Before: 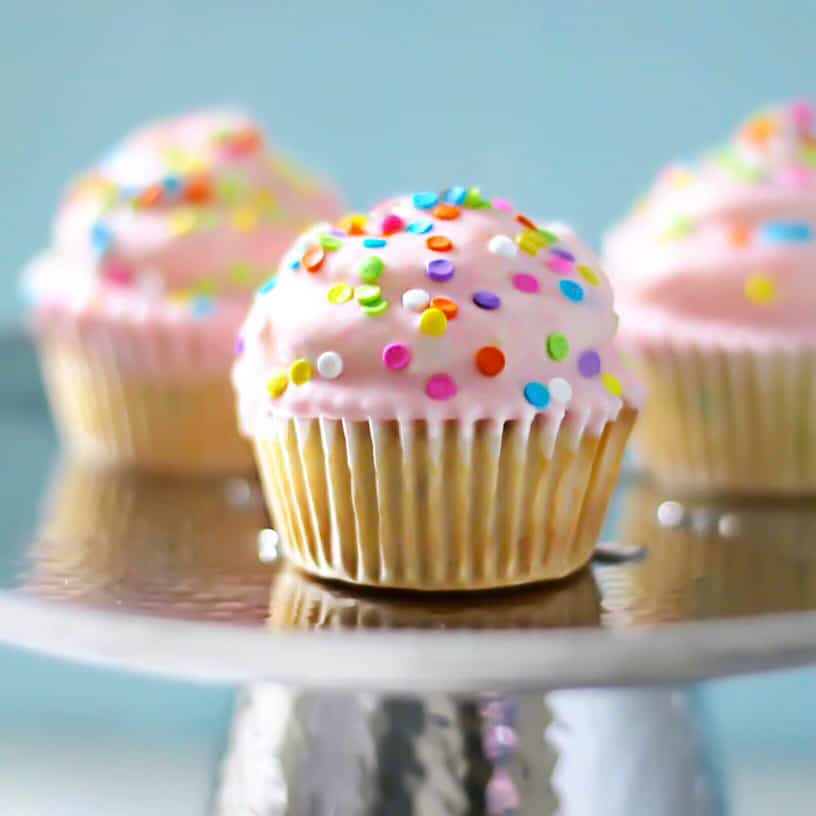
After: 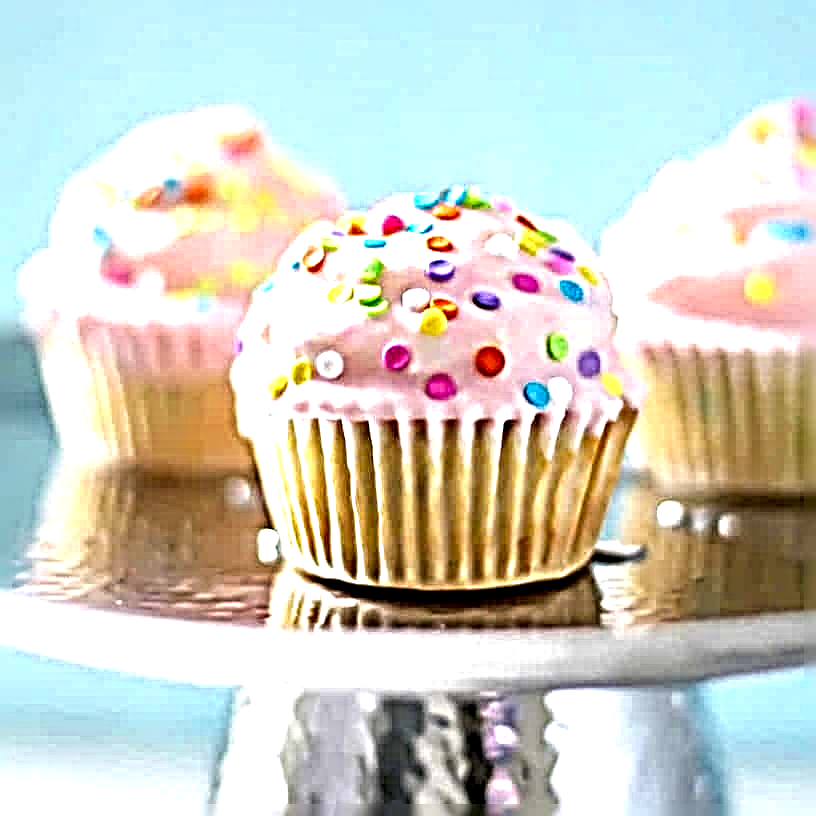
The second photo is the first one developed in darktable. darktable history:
sharpen: radius 6.258, amount 1.817, threshold 0.247
tone equalizer: -8 EV -0.745 EV, -7 EV -0.691 EV, -6 EV -0.602 EV, -5 EV -0.363 EV, -3 EV 0.386 EV, -2 EV 0.6 EV, -1 EV 0.701 EV, +0 EV 0.77 EV
local contrast: detail 161%
